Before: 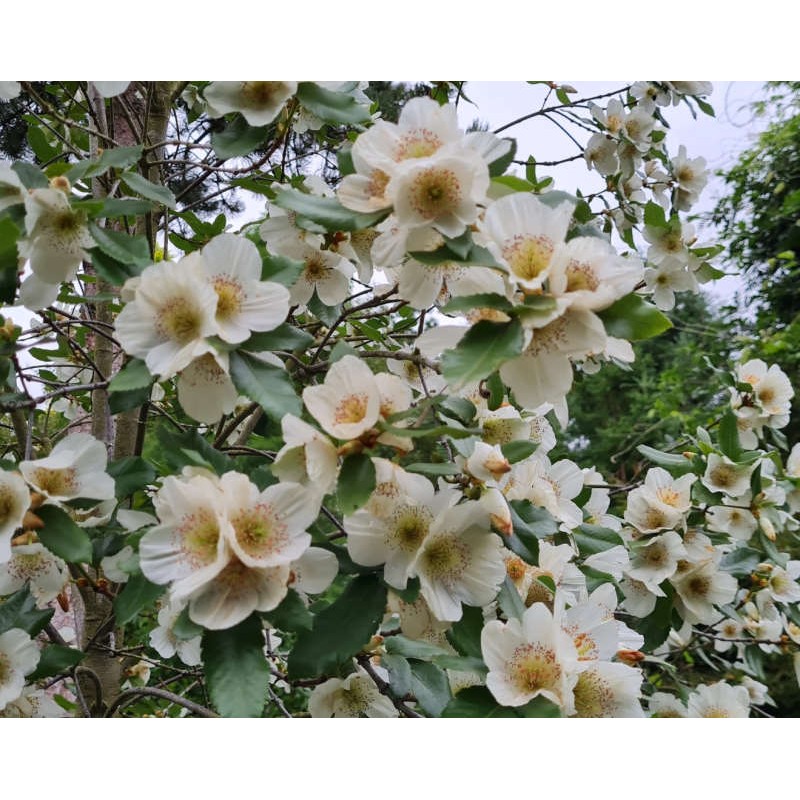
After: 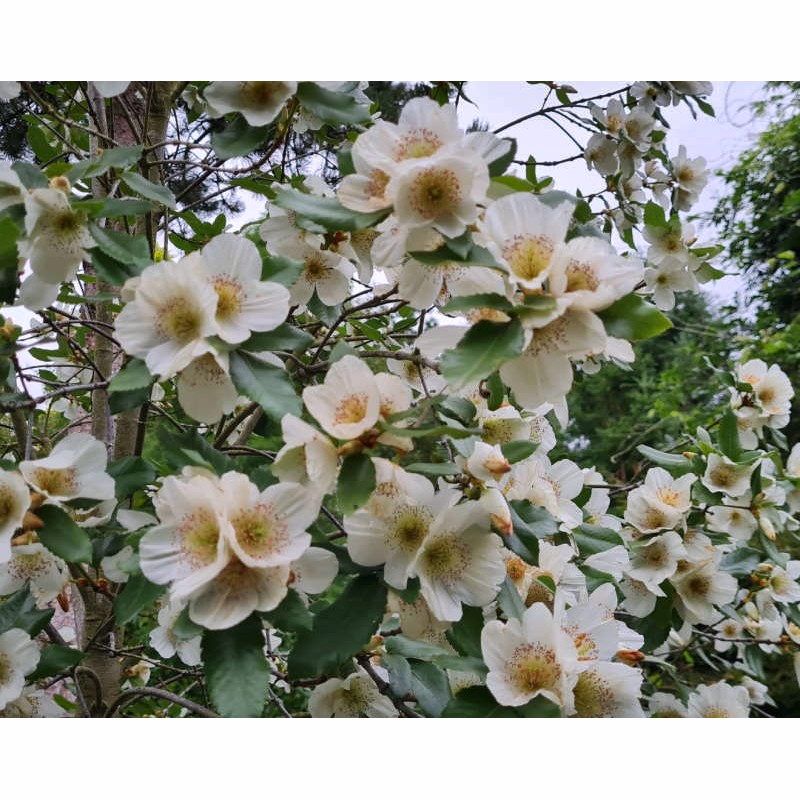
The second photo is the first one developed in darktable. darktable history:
white balance: red 1.009, blue 1.027
shadows and highlights: highlights color adjustment 0%, low approximation 0.01, soften with gaussian
